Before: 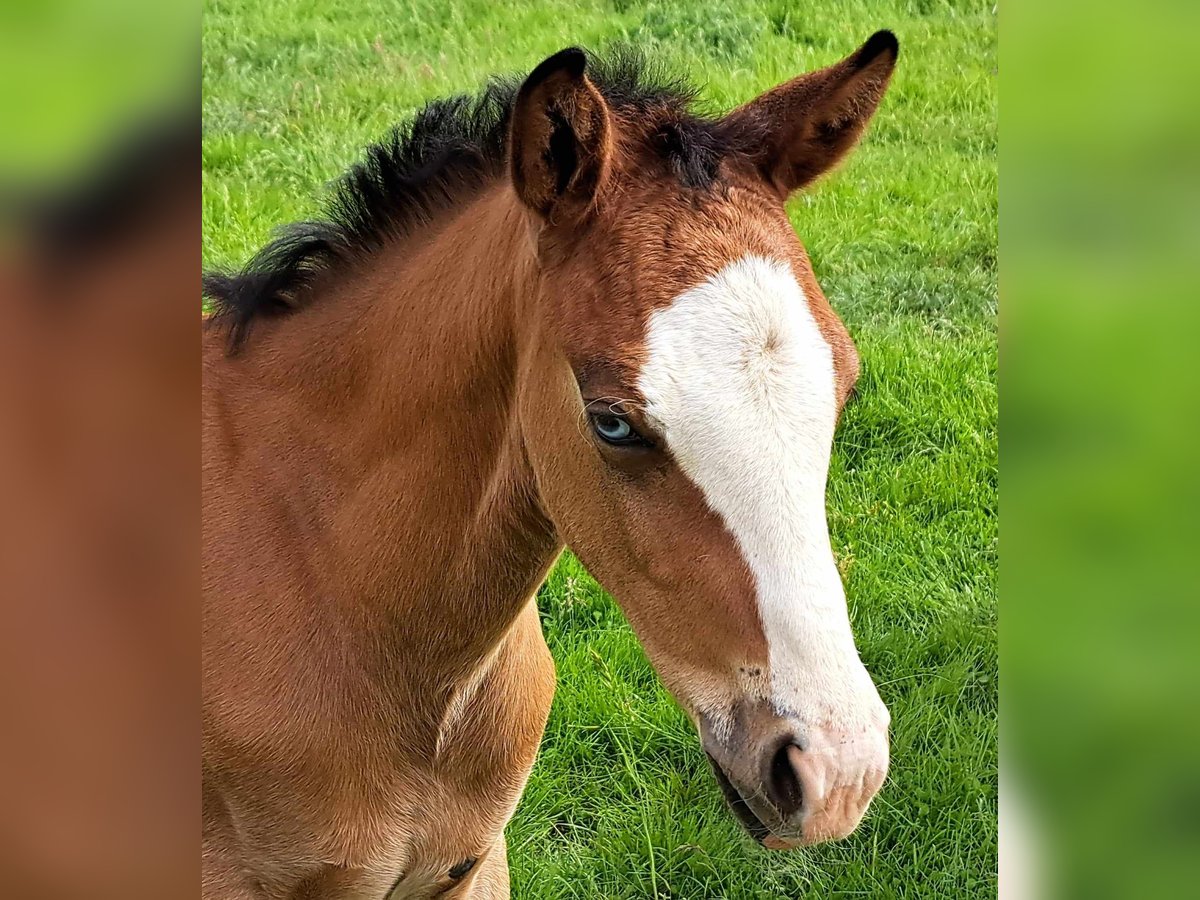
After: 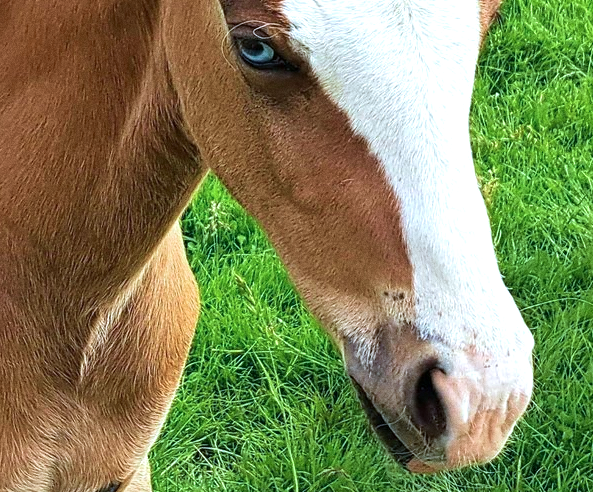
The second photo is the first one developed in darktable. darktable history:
exposure: exposure 0.258 EV, compensate highlight preservation false
white balance: emerald 1
color calibration: illuminant F (fluorescent), F source F9 (Cool White Deluxe 4150 K) – high CRI, x 0.374, y 0.373, temperature 4158.34 K
grain: coarseness 3.21 ISO
crop: left 29.672%, top 41.786%, right 20.851%, bottom 3.487%
velvia: on, module defaults
